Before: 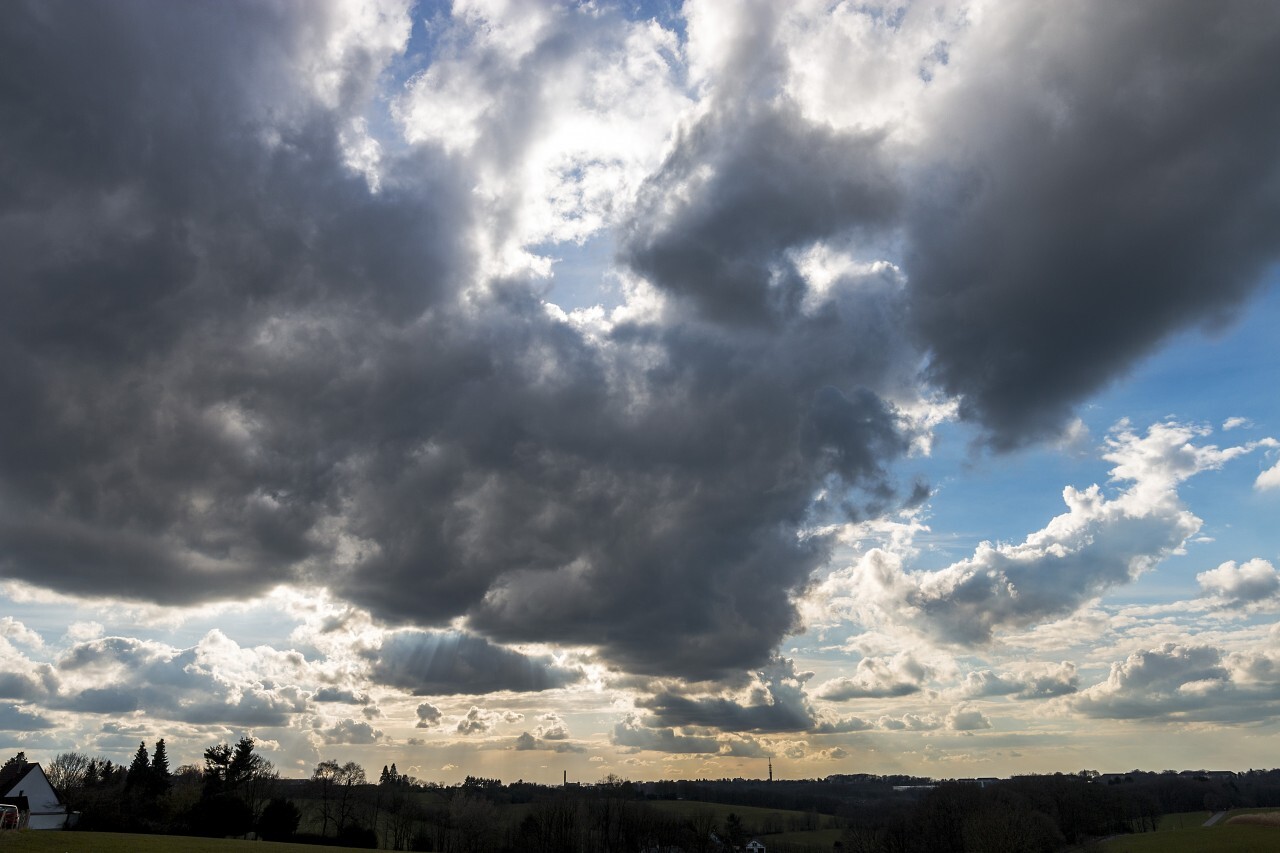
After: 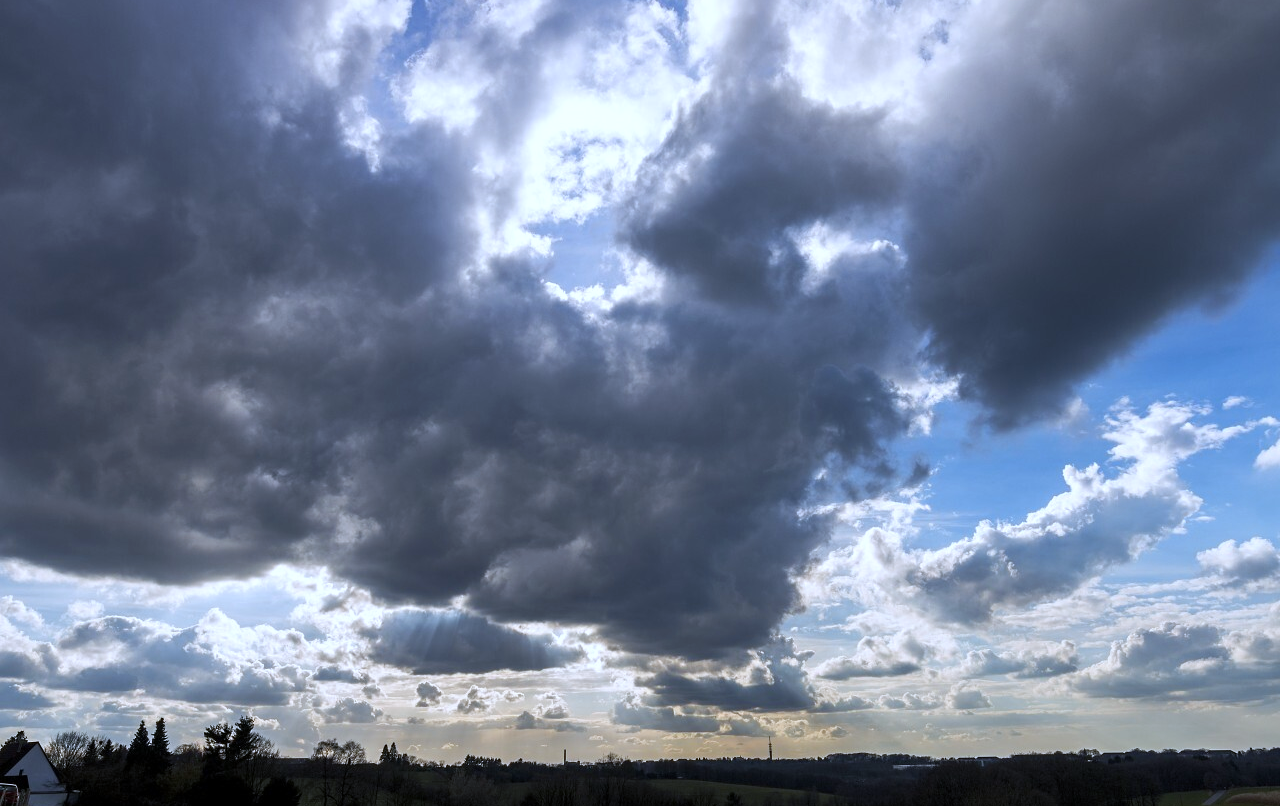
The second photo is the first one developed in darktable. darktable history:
crop and rotate: top 2.479%, bottom 3.018%
white balance: red 0.948, green 1.02, blue 1.176
